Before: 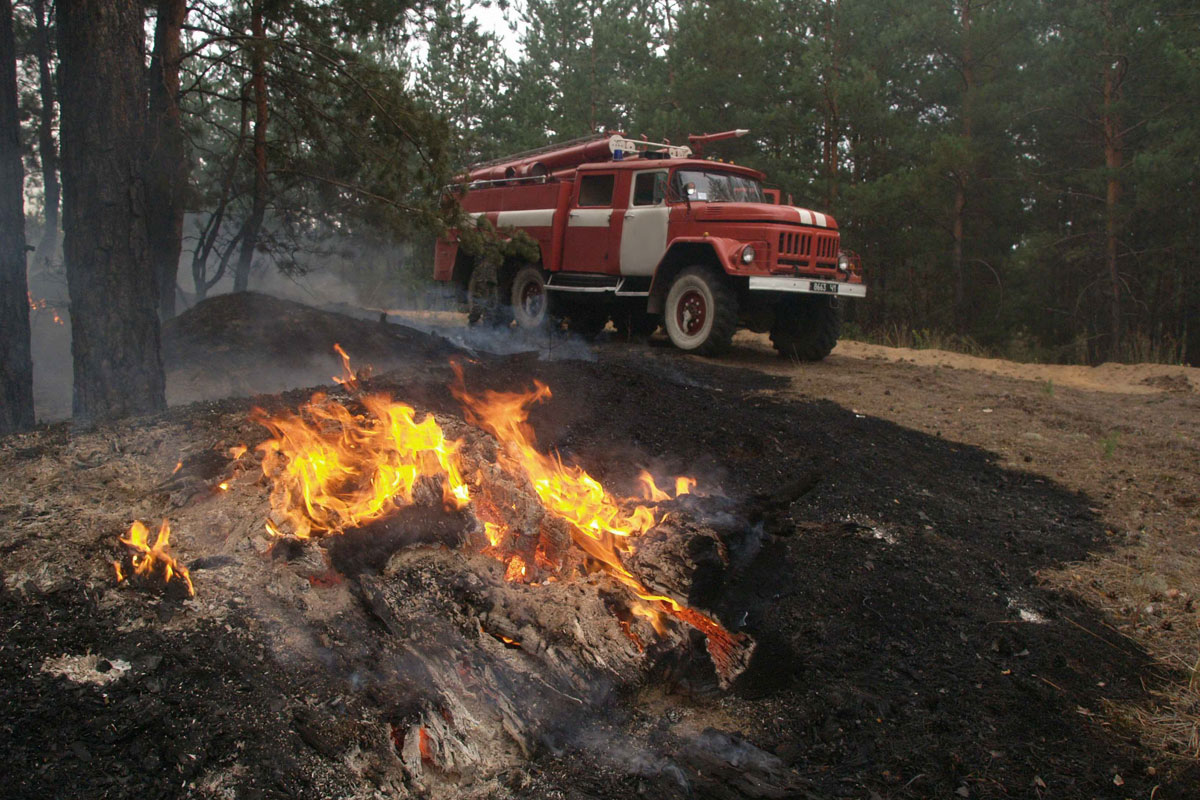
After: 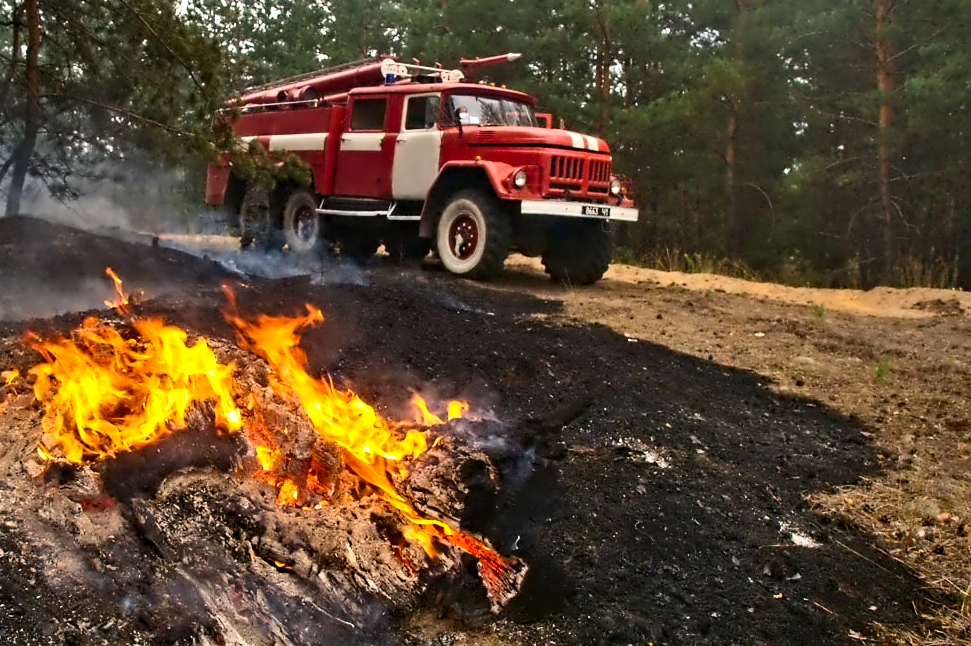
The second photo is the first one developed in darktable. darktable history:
crop: left 19.062%, top 9.516%, bottom 9.665%
color balance rgb: perceptual saturation grading › global saturation 25.391%, global vibrance 20%
shadows and highlights: soften with gaussian
contrast equalizer: y [[0.5, 0.542, 0.583, 0.625, 0.667, 0.708], [0.5 ×6], [0.5 ×6], [0, 0.033, 0.067, 0.1, 0.133, 0.167], [0, 0.05, 0.1, 0.15, 0.2, 0.25]]
contrast brightness saturation: contrast 0.234, brightness 0.103, saturation 0.287
